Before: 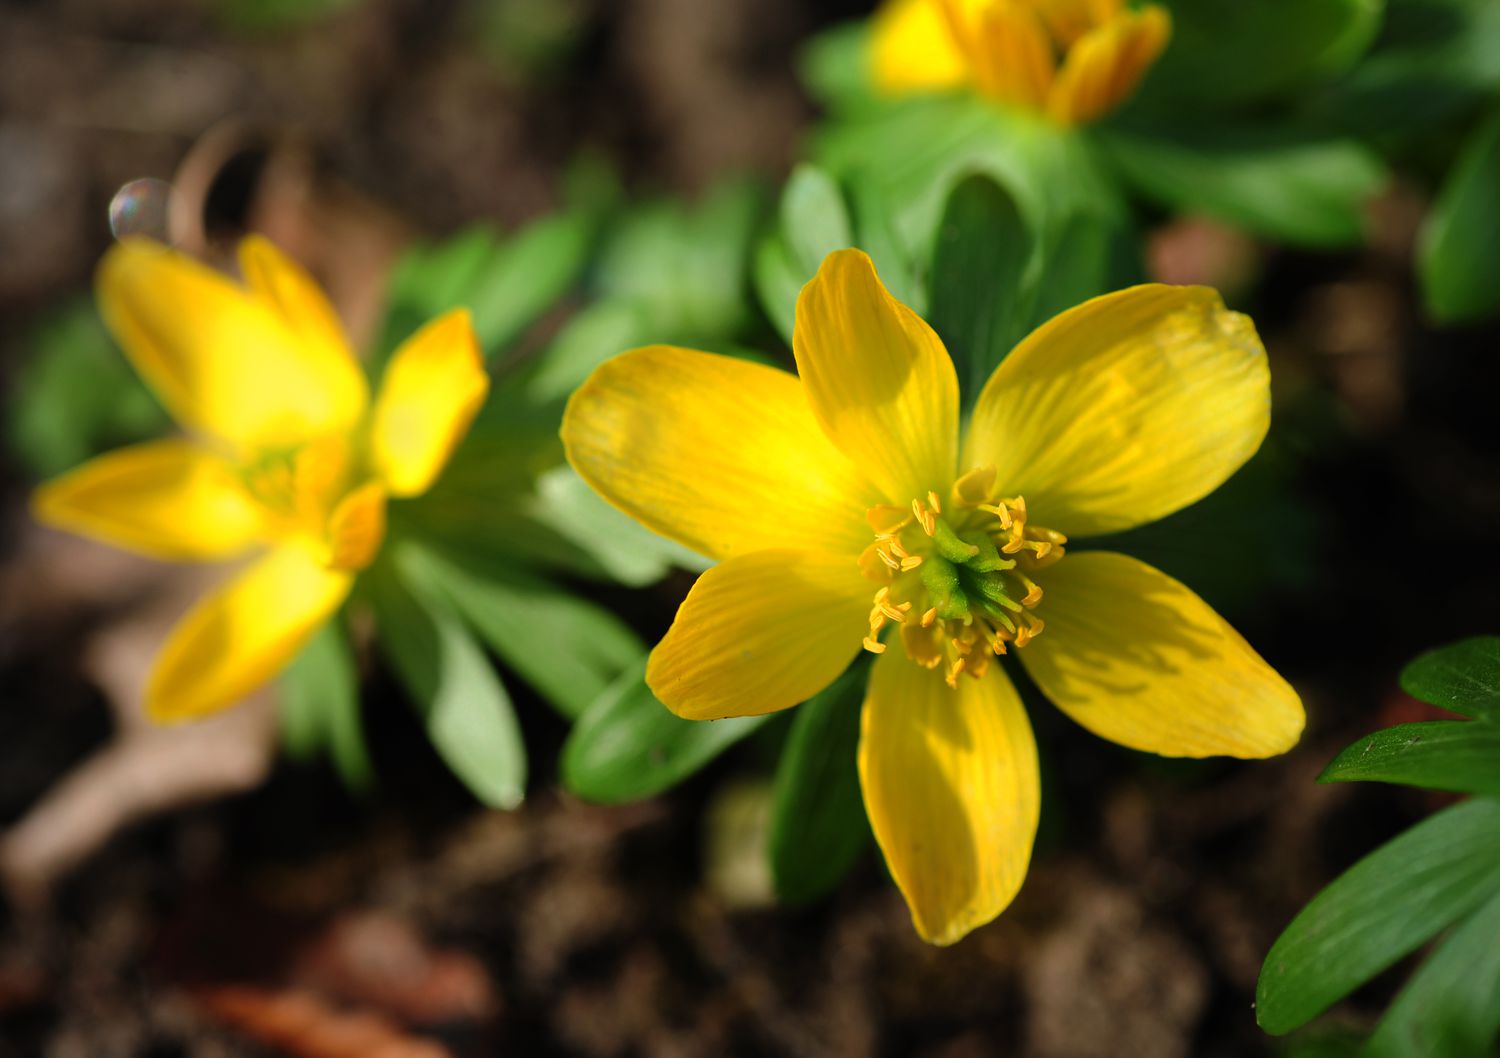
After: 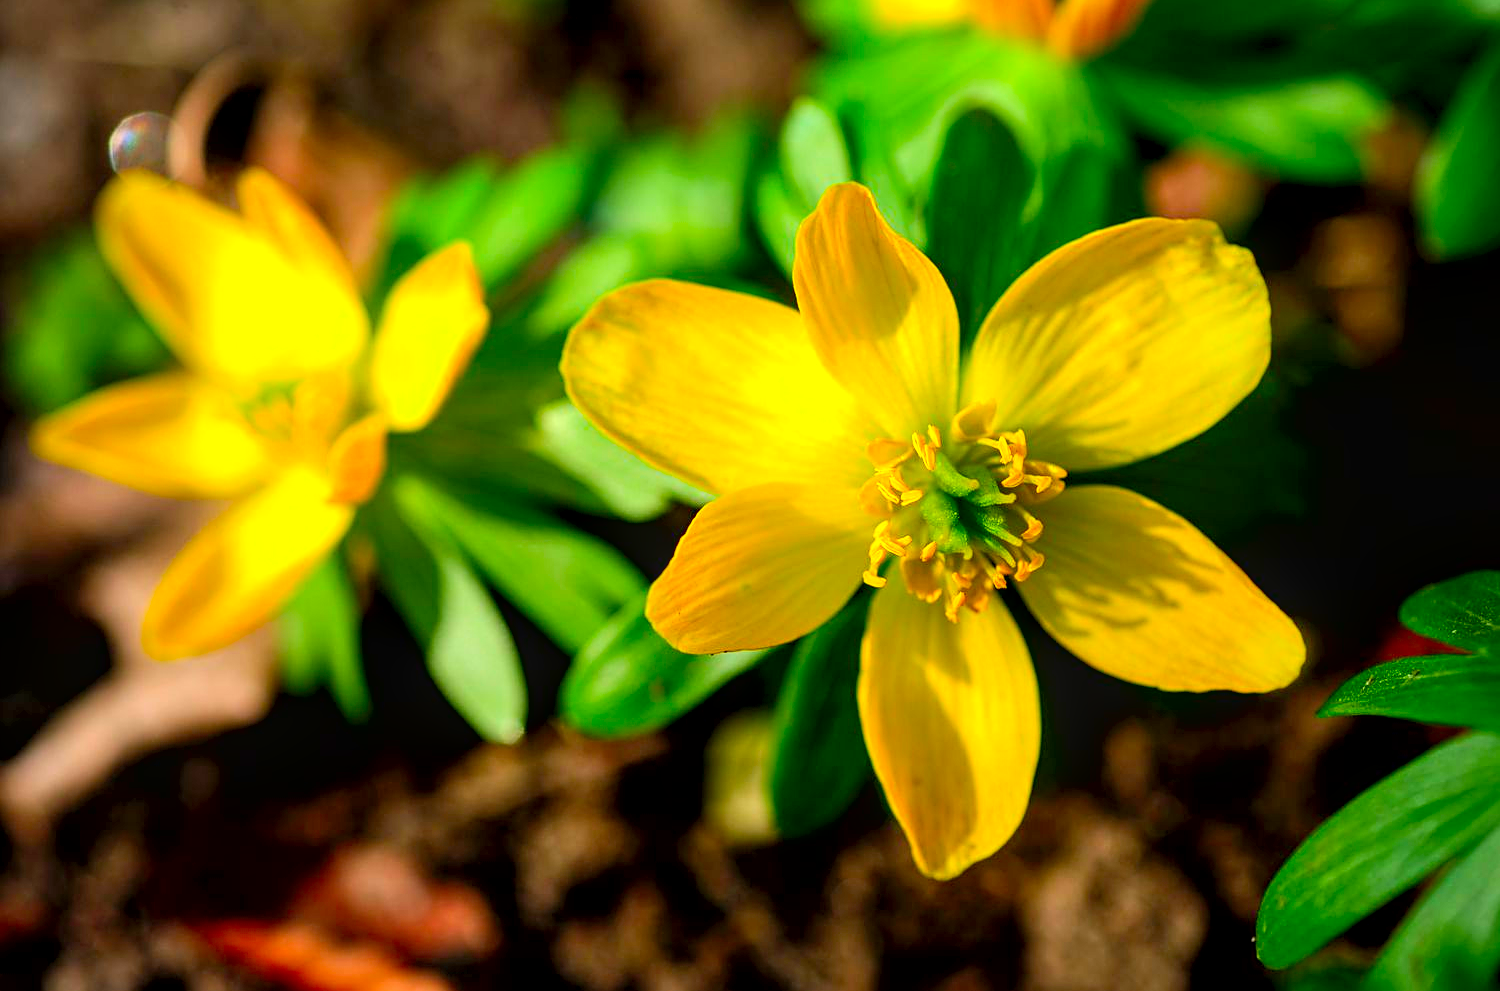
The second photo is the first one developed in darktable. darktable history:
exposure: black level correction 0.006, compensate highlight preservation false
crop and rotate: top 6.292%
tone equalizer: on, module defaults
shadows and highlights: shadows 13.86, white point adjustment 1.19, soften with gaussian
local contrast: on, module defaults
sharpen: on, module defaults
contrast brightness saturation: contrast 0.198, brightness 0.195, saturation 0.802
